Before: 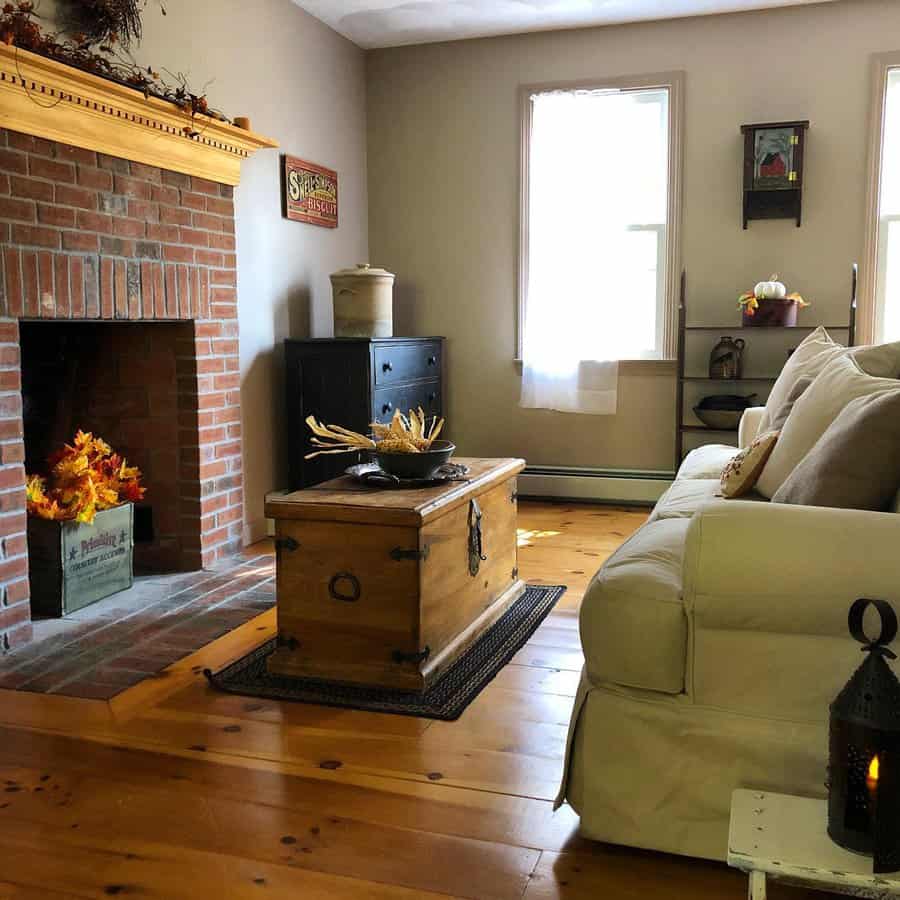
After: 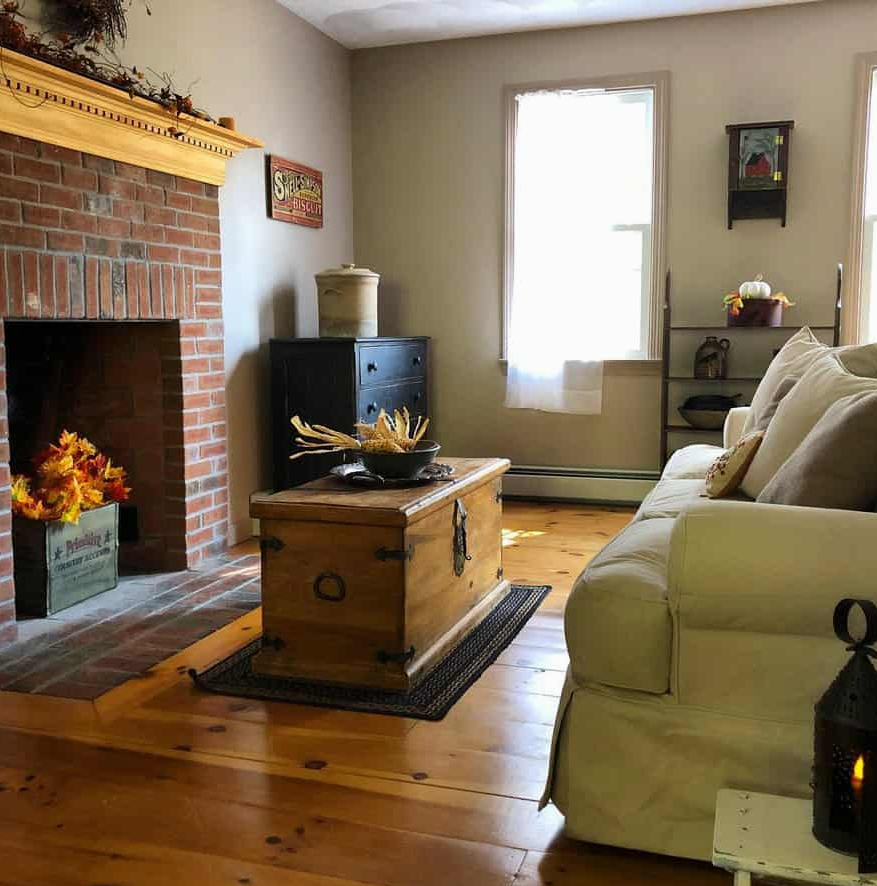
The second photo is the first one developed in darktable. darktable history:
exposure: exposure -0.041 EV, compensate exposure bias true, compensate highlight preservation false
crop and rotate: left 1.687%, right 0.758%, bottom 1.541%
